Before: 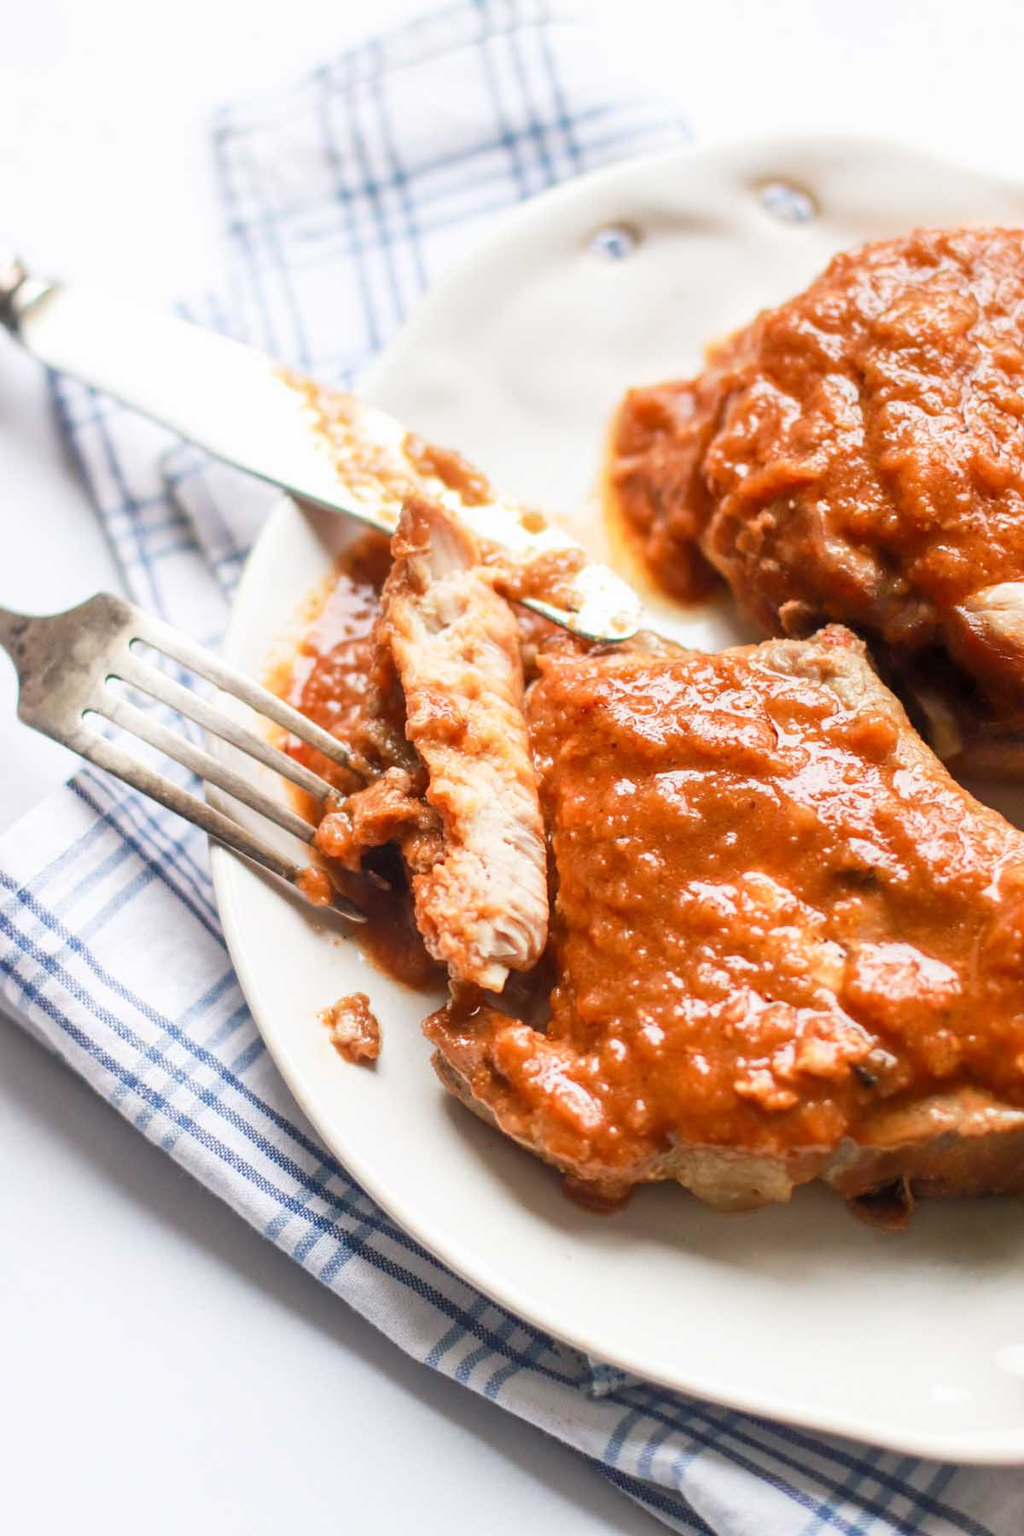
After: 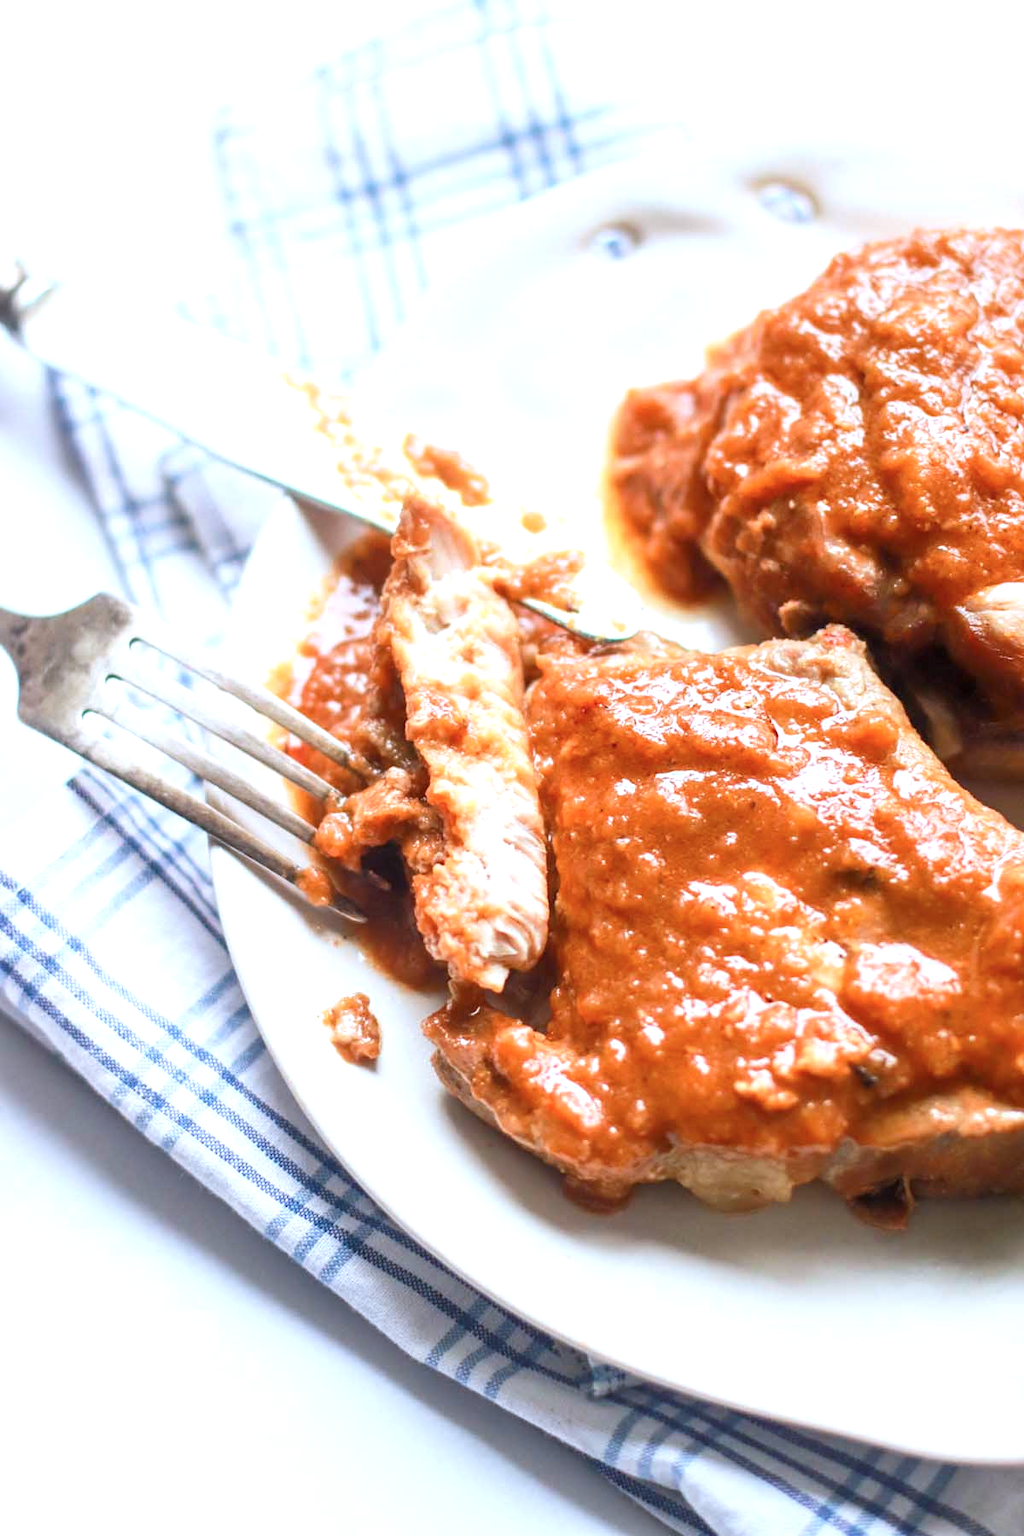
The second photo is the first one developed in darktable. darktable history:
exposure: black level correction 0, exposure 0.4 EV, compensate exposure bias true, compensate highlight preservation false
color calibration: x 0.372, y 0.386, temperature 4283.97 K
